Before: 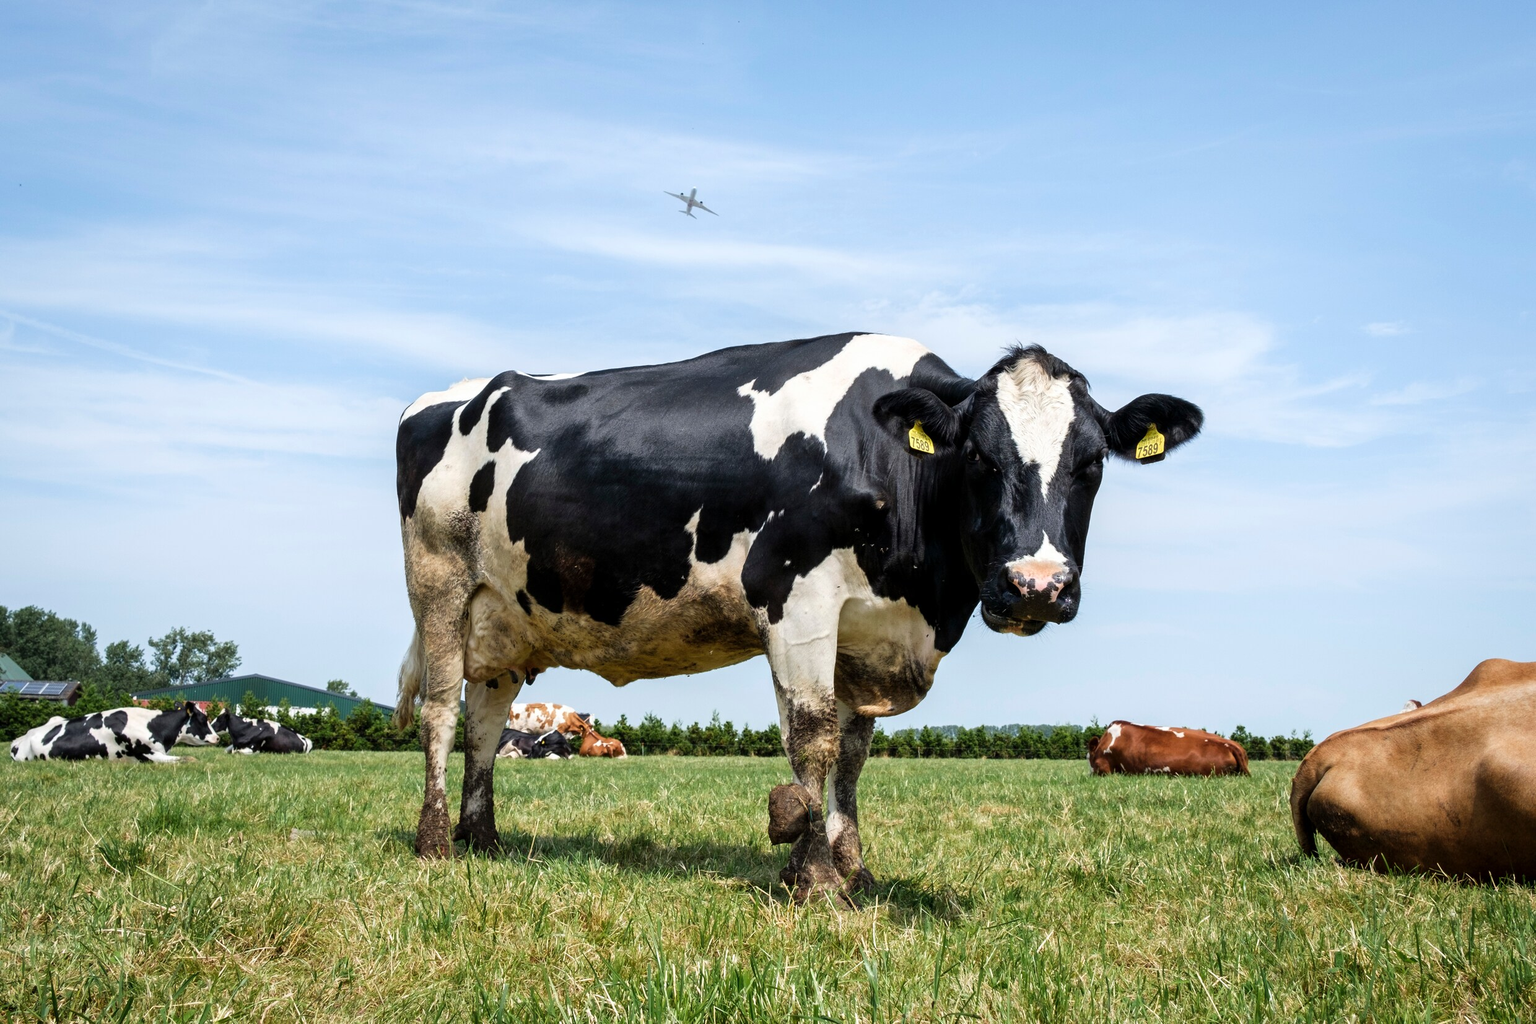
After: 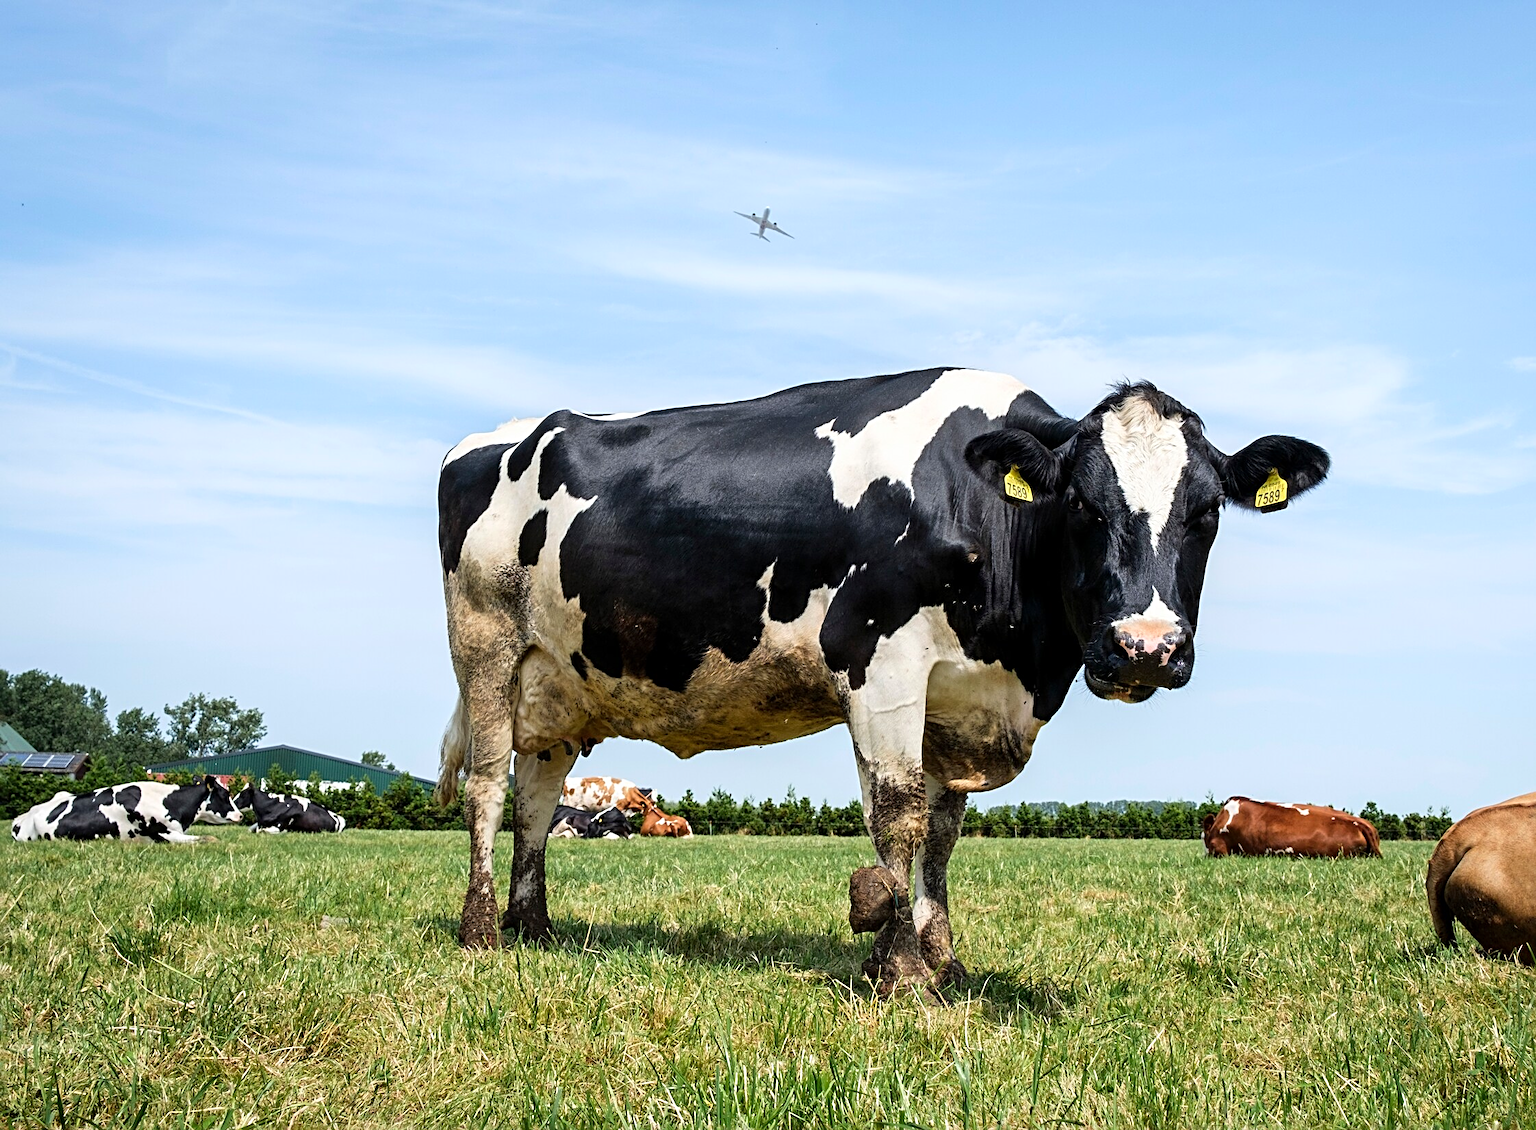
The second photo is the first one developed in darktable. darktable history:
crop: right 9.509%, bottom 0.031%
contrast brightness saturation: contrast 0.1, brightness 0.03, saturation 0.09
sharpen: radius 3.119
